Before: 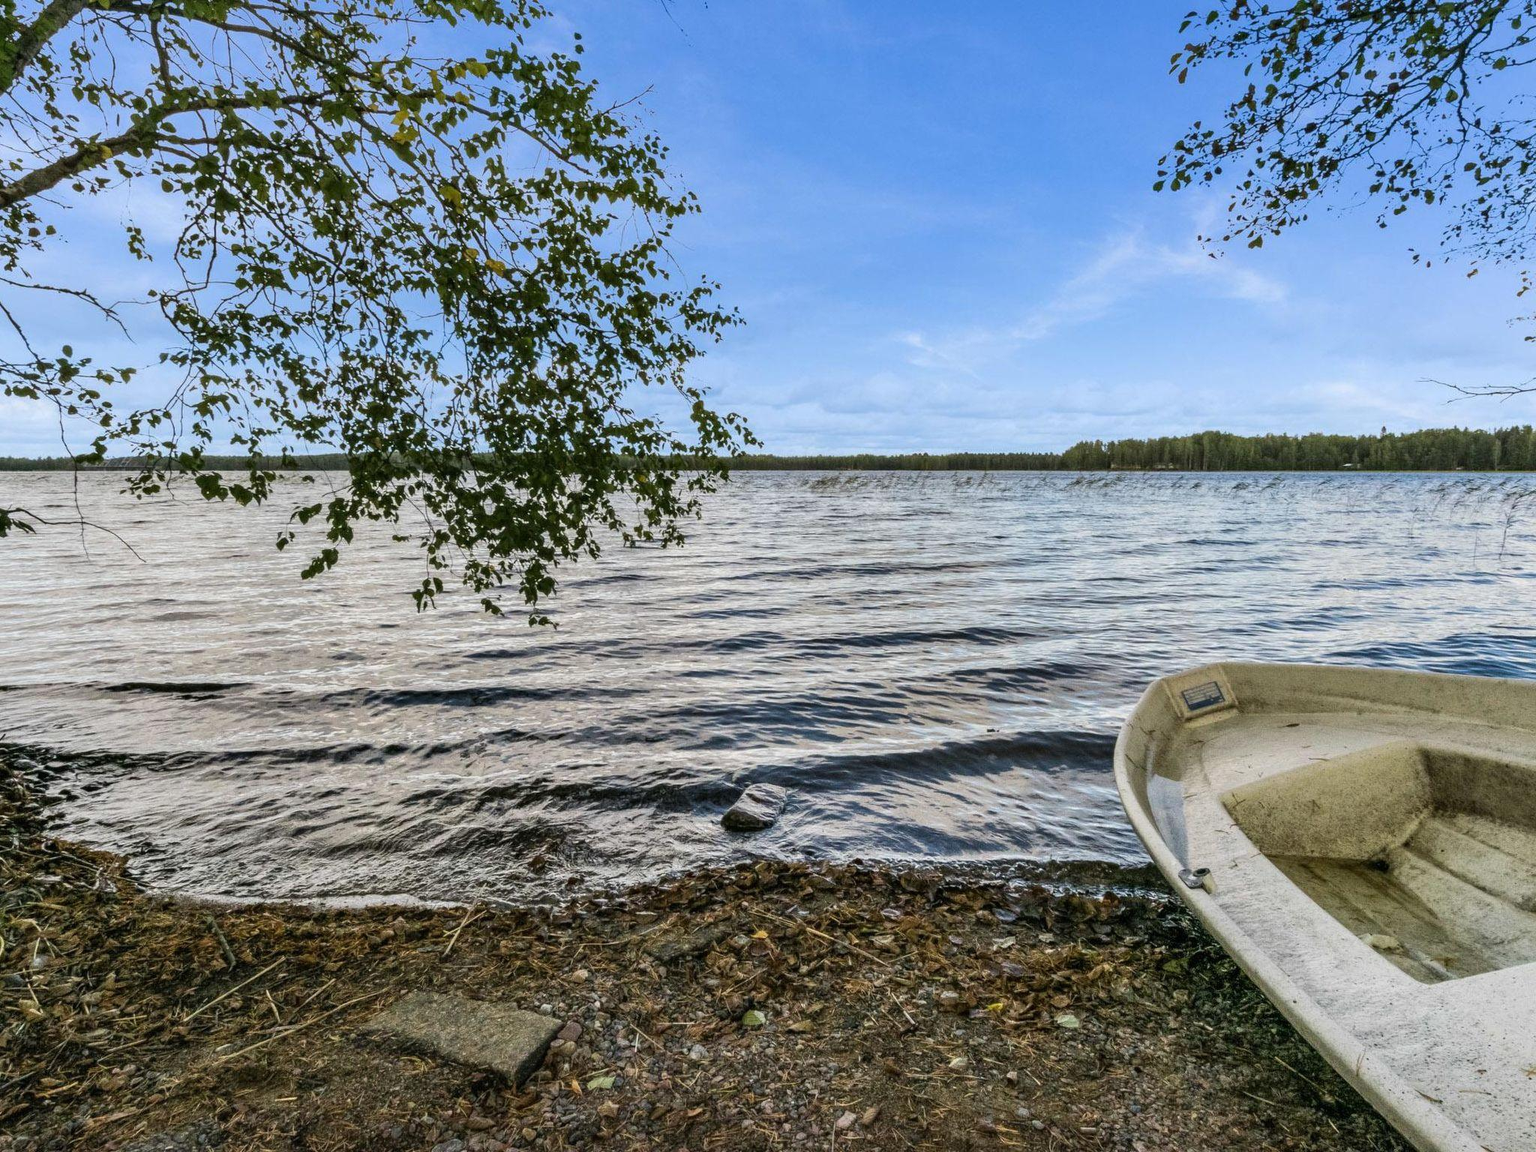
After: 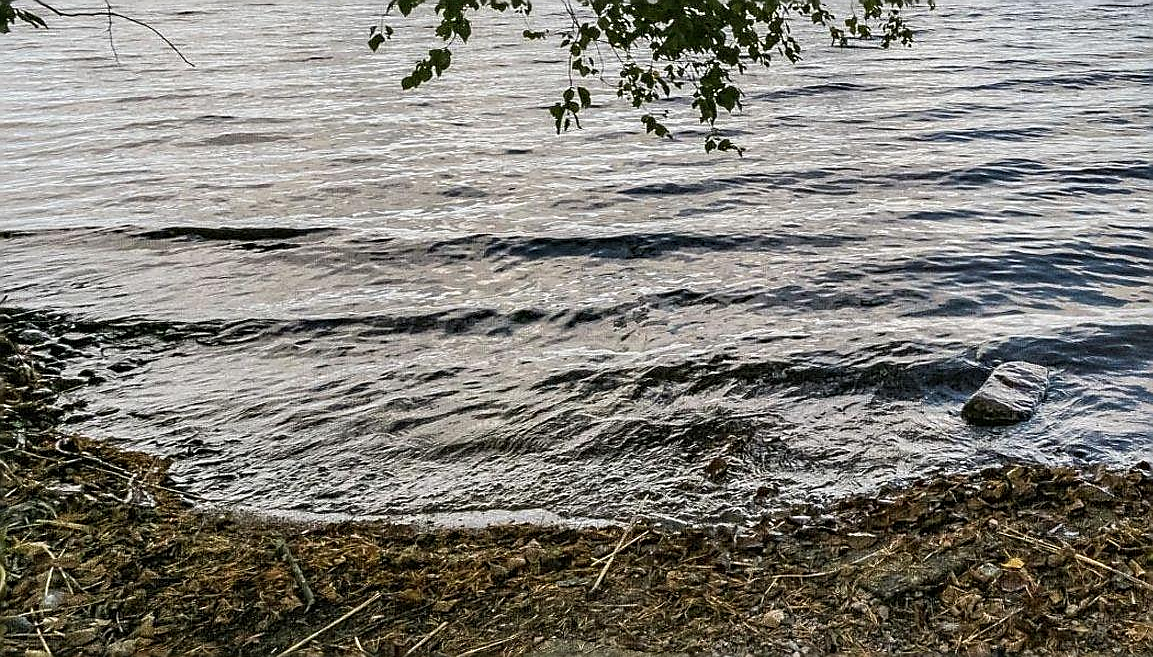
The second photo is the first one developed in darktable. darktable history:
crop: top 44.504%, right 43.671%, bottom 12.715%
sharpen: radius 1.407, amount 1.26, threshold 0.785
